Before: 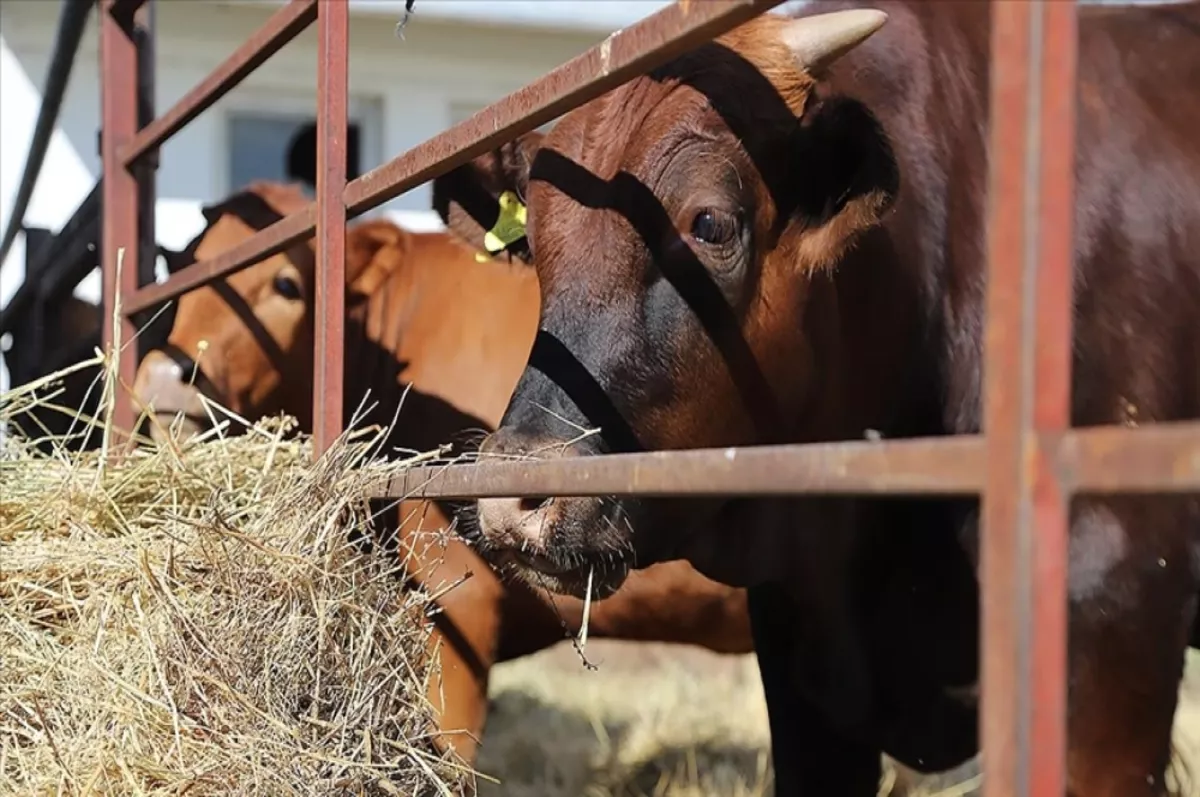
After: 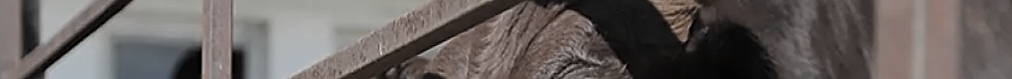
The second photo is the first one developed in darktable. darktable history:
color zones: curves: ch0 [(0, 0.487) (0.241, 0.395) (0.434, 0.373) (0.658, 0.412) (0.838, 0.487)]; ch1 [(0, 0) (0.053, 0.053) (0.211, 0.202) (0.579, 0.259) (0.781, 0.241)]
crop and rotate: left 9.644%, top 9.491%, right 6.021%, bottom 80.509%
sharpen: on, module defaults
